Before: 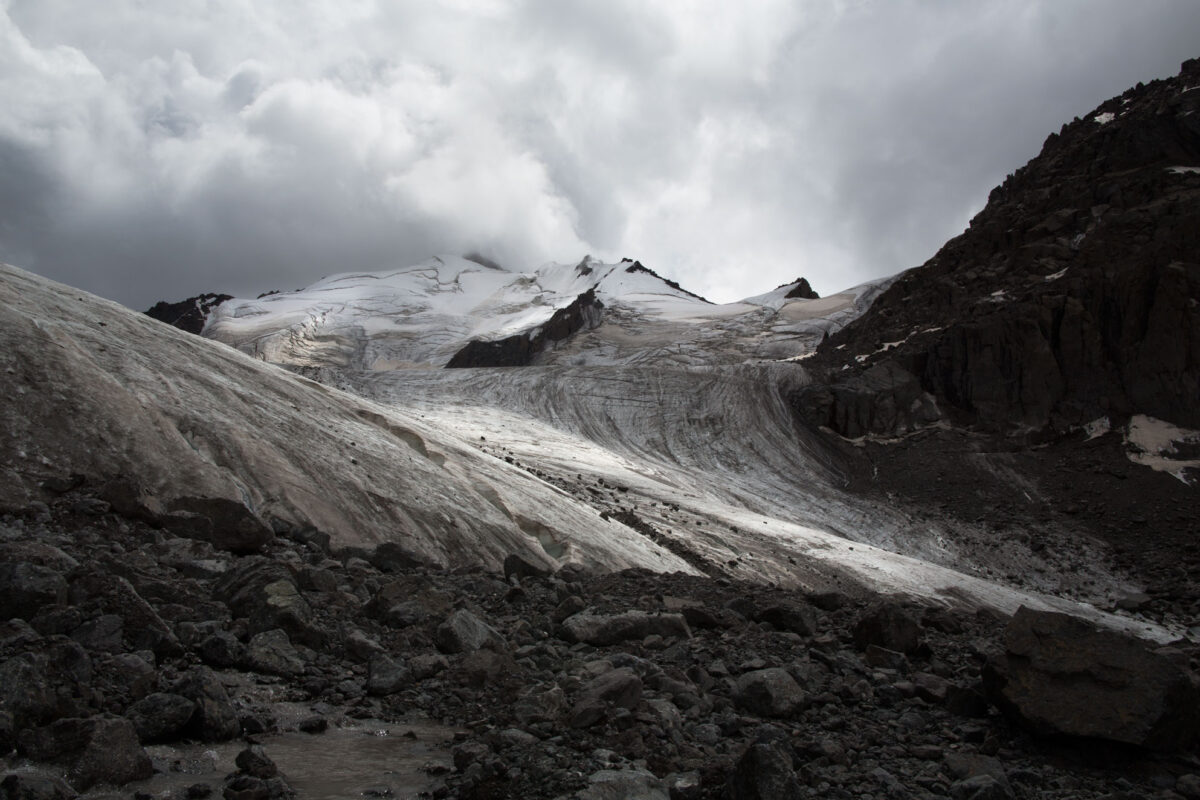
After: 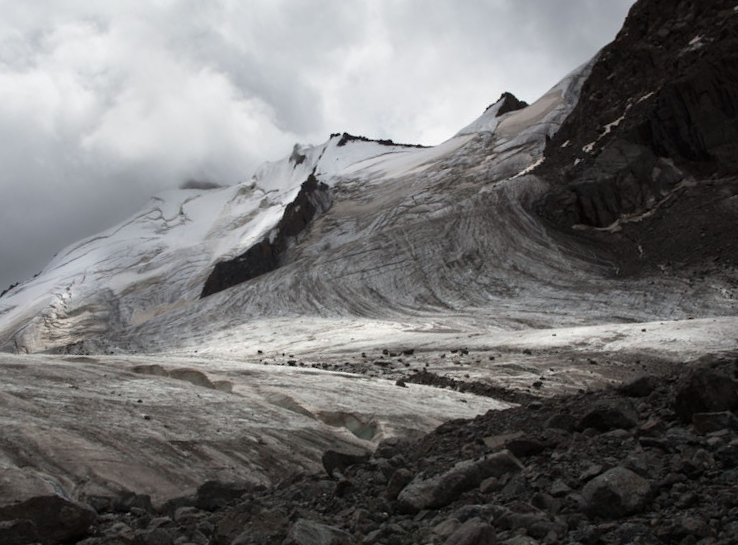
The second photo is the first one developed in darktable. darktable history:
crop and rotate: angle 19.89°, left 6.845%, right 3.918%, bottom 1.142%
